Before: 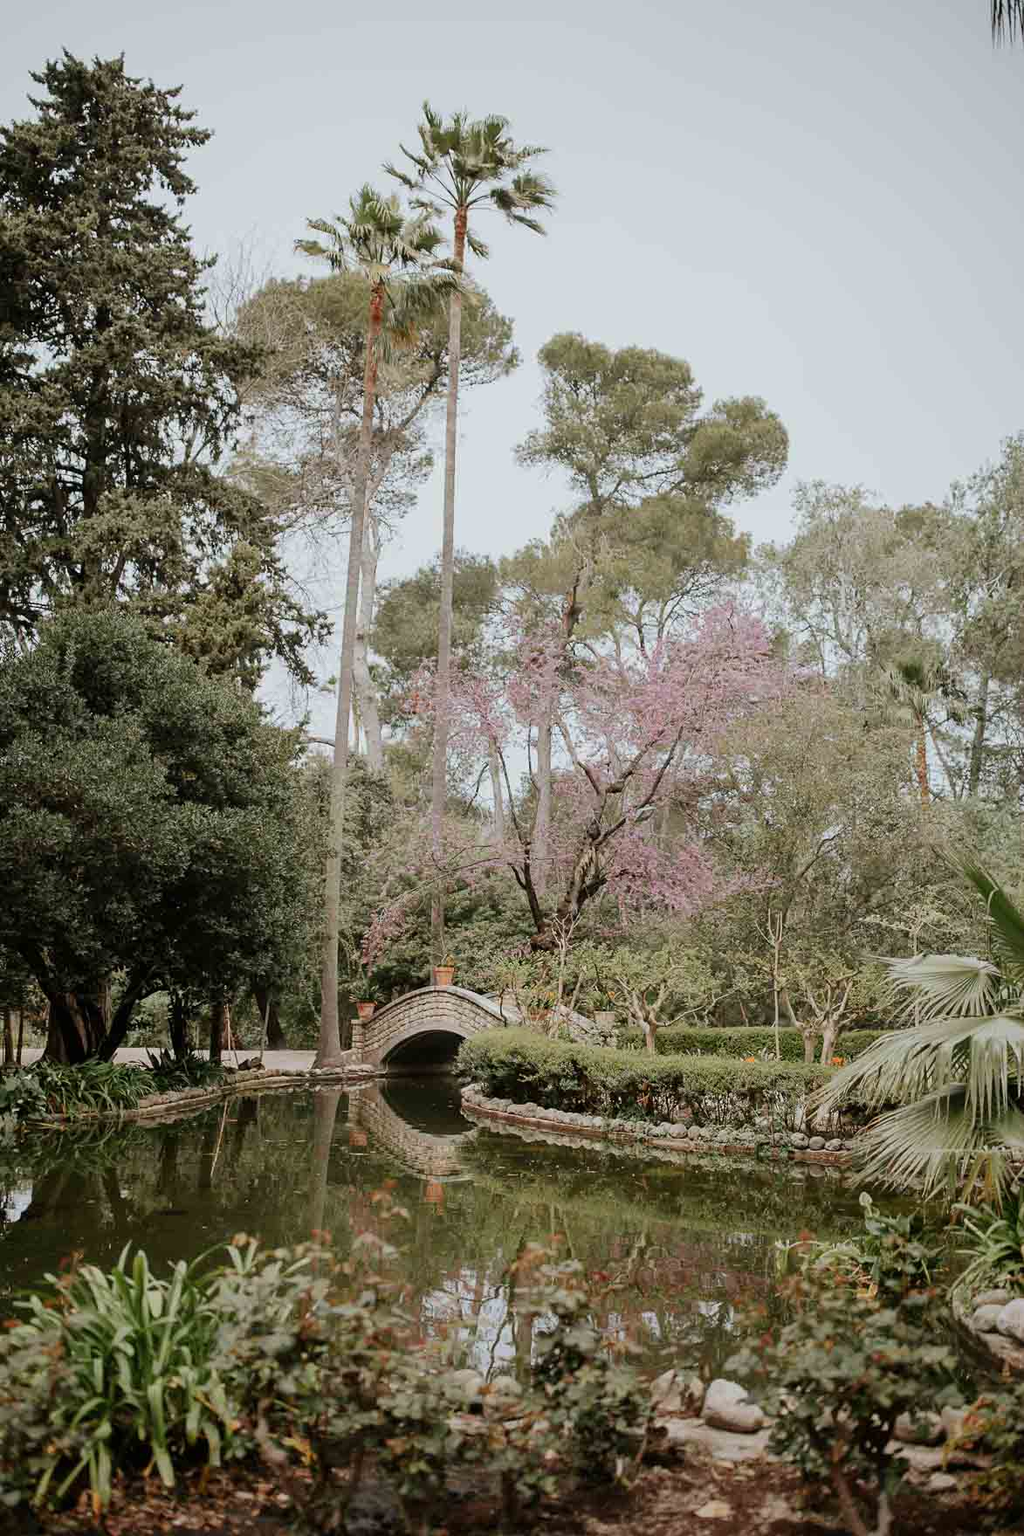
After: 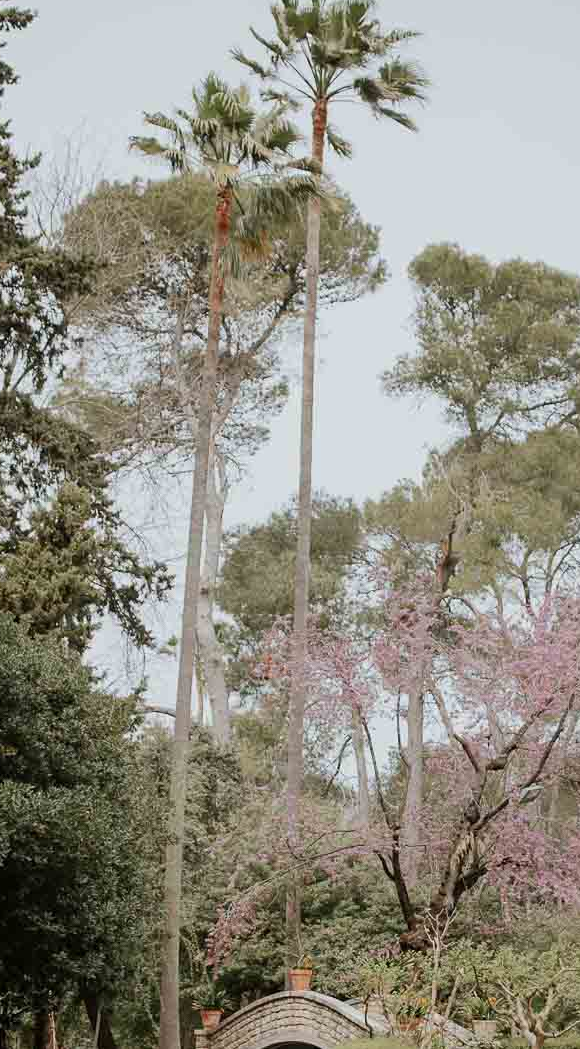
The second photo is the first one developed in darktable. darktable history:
crop: left 17.802%, top 7.901%, right 32.698%, bottom 32.417%
